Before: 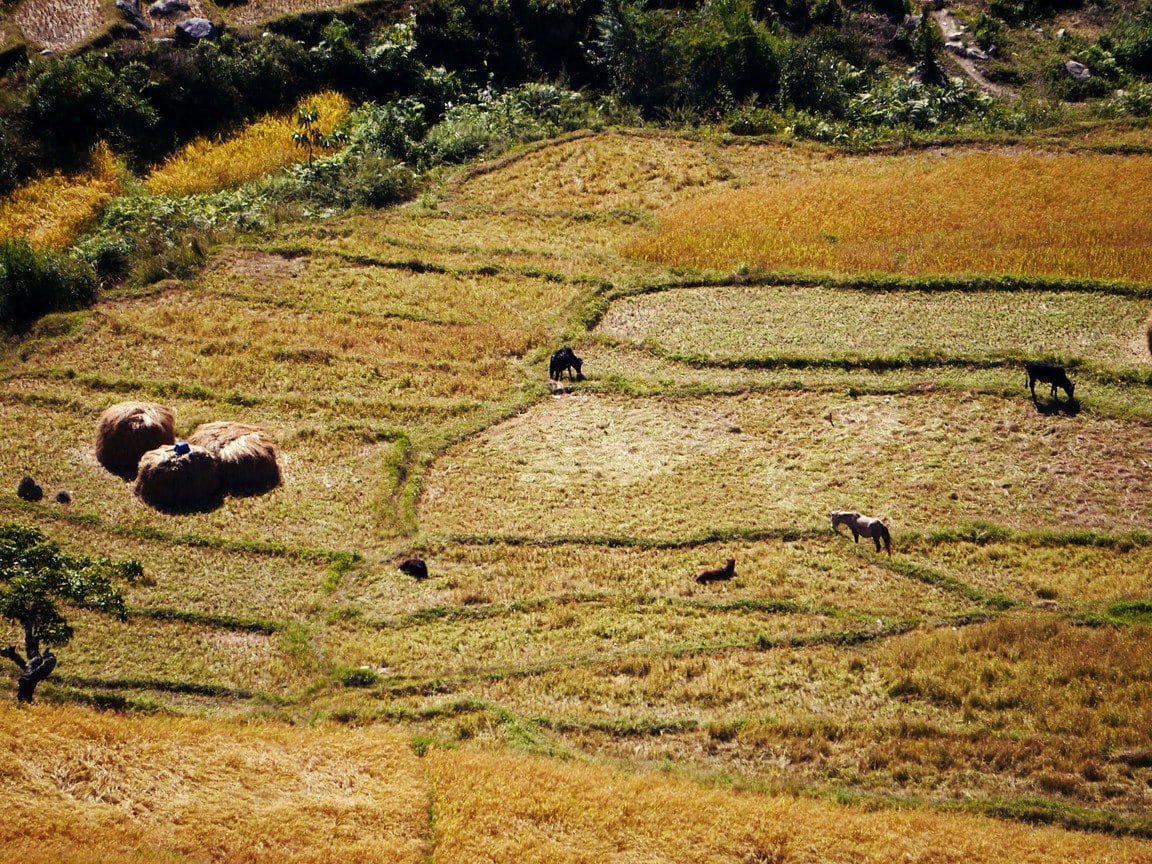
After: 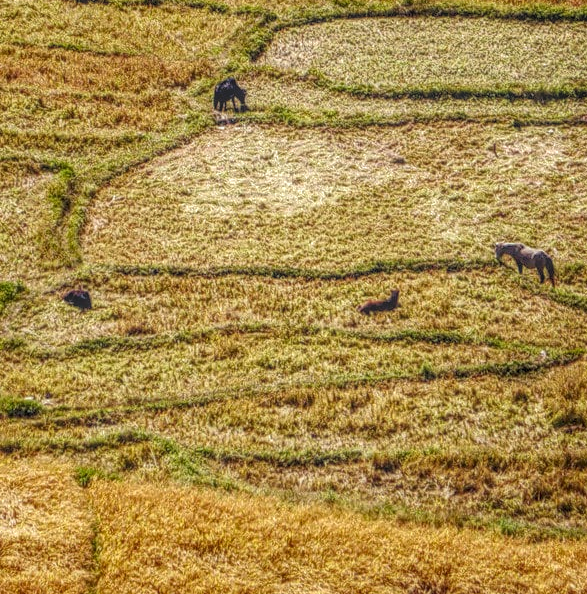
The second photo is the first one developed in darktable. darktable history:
local contrast: highlights 0%, shadows 0%, detail 200%, midtone range 0.25
crop and rotate: left 29.237%, top 31.152%, right 19.807%
